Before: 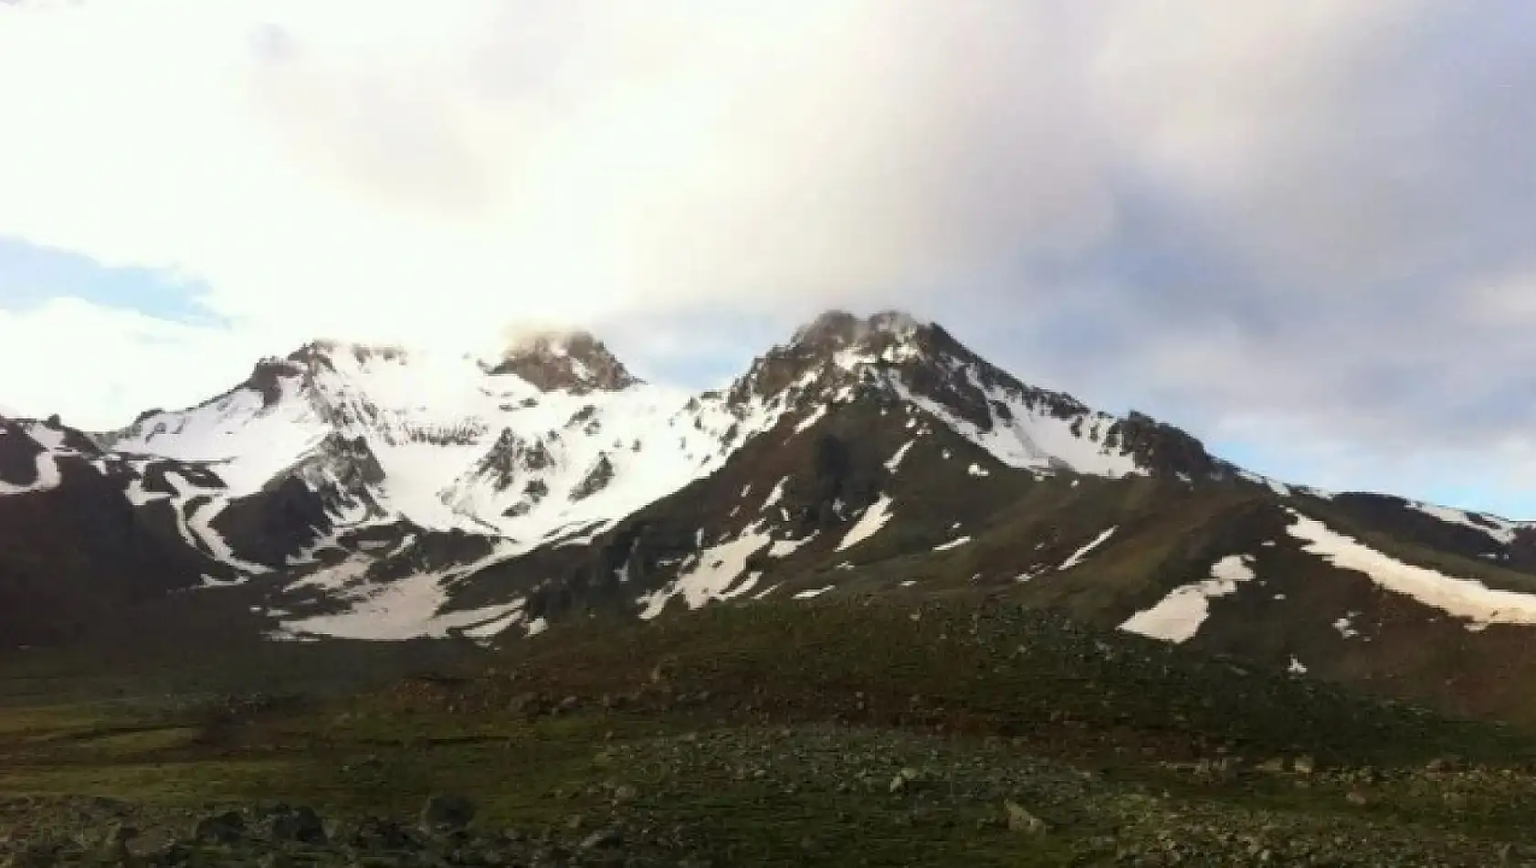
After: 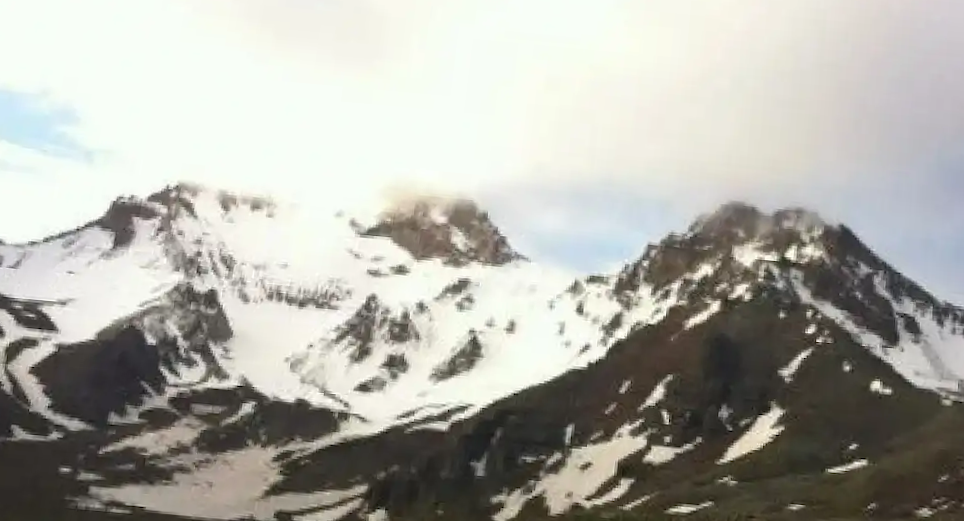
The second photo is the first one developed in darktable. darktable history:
rotate and perspective: rotation 0.215°, lens shift (vertical) -0.139, crop left 0.069, crop right 0.939, crop top 0.002, crop bottom 0.996
crop and rotate: angle -4.99°, left 2.122%, top 6.945%, right 27.566%, bottom 30.519%
